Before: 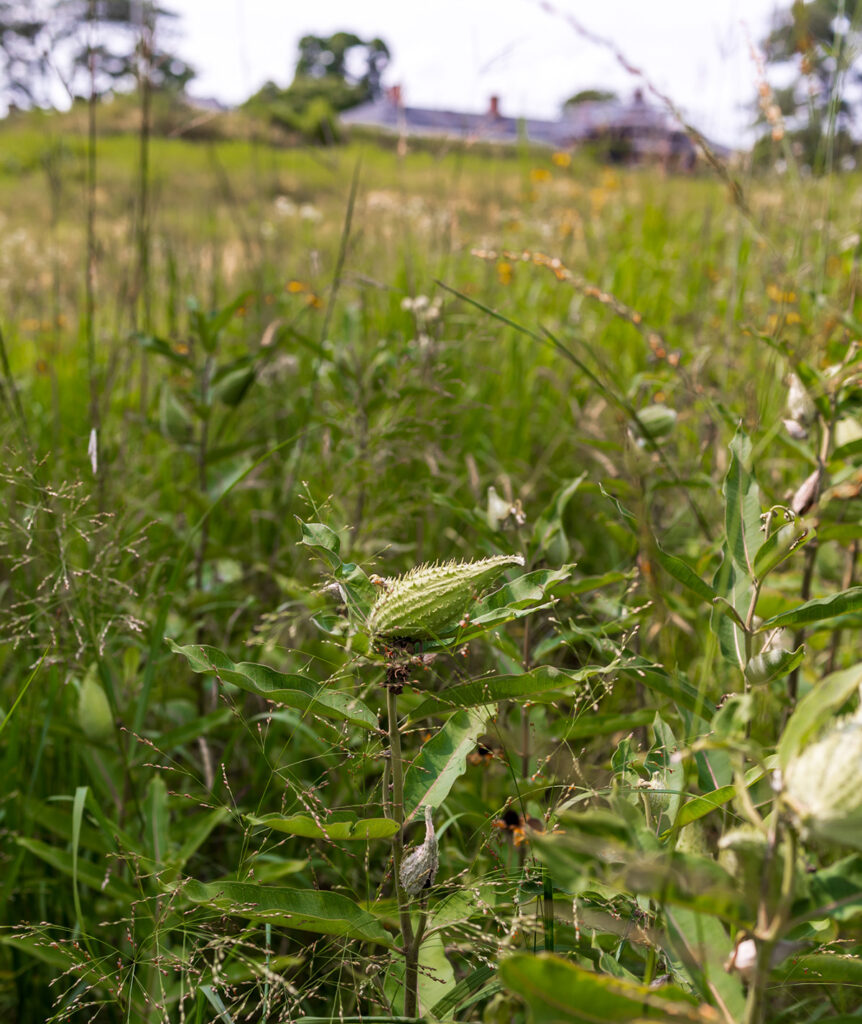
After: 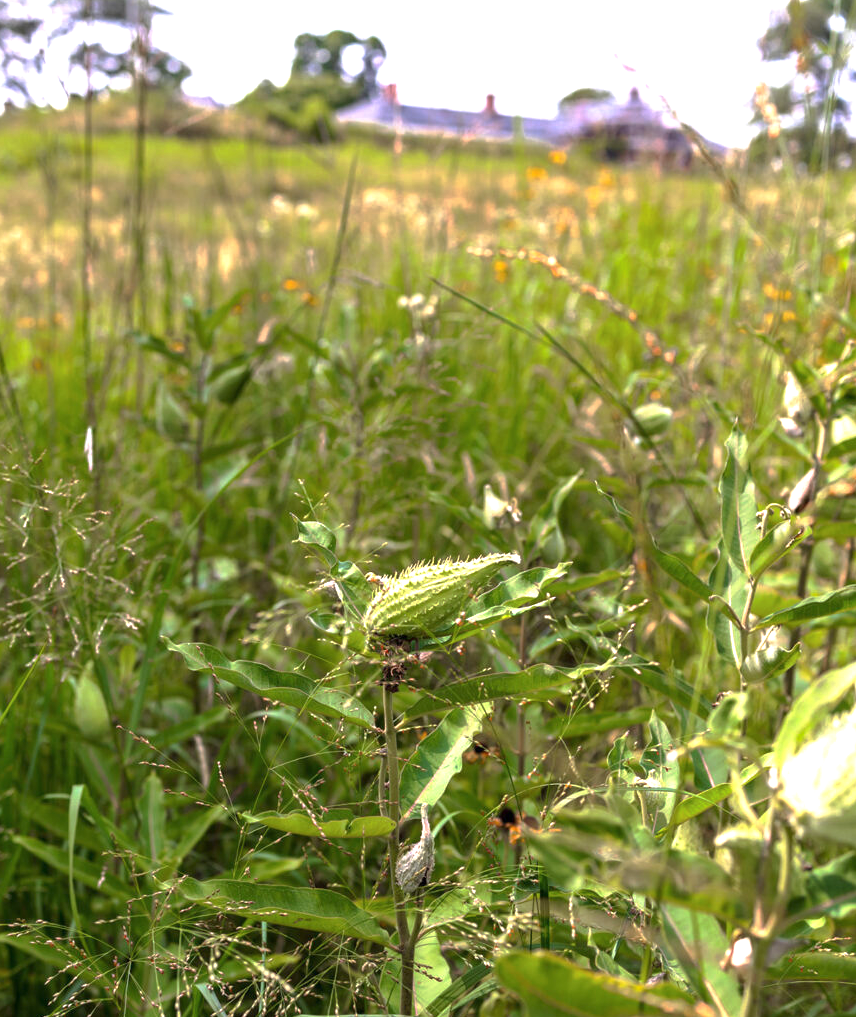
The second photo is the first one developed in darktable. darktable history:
exposure: black level correction 0, exposure 1 EV, compensate highlight preservation false
tone curve: curves: ch0 [(0, 0) (0.568, 0.517) (0.8, 0.717) (1, 1)], preserve colors none
crop and rotate: left 0.615%, top 0.259%, bottom 0.41%
